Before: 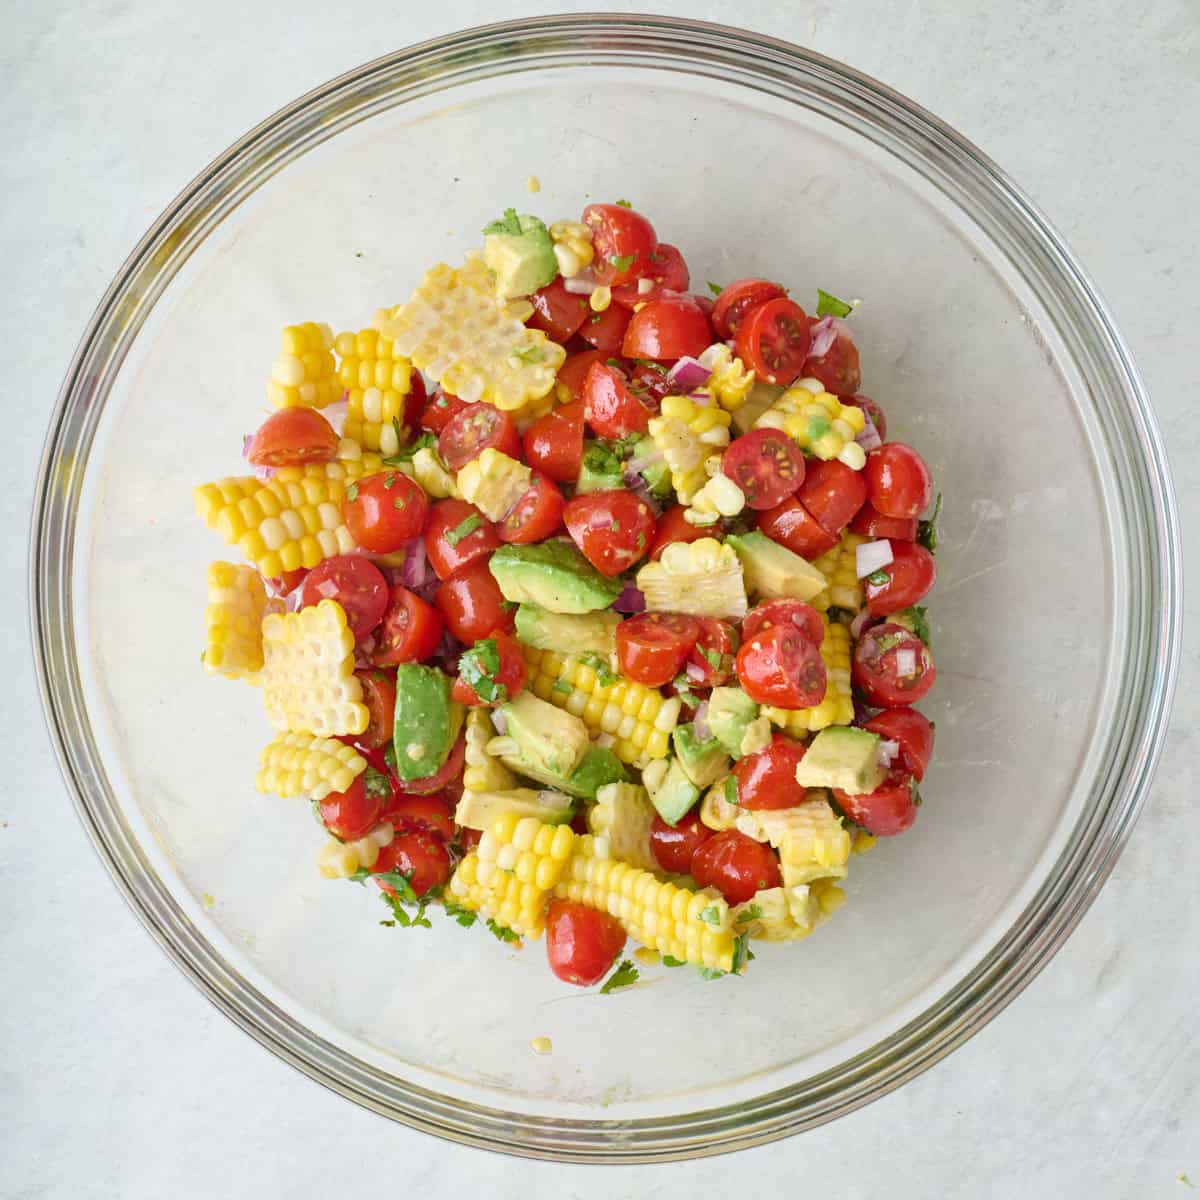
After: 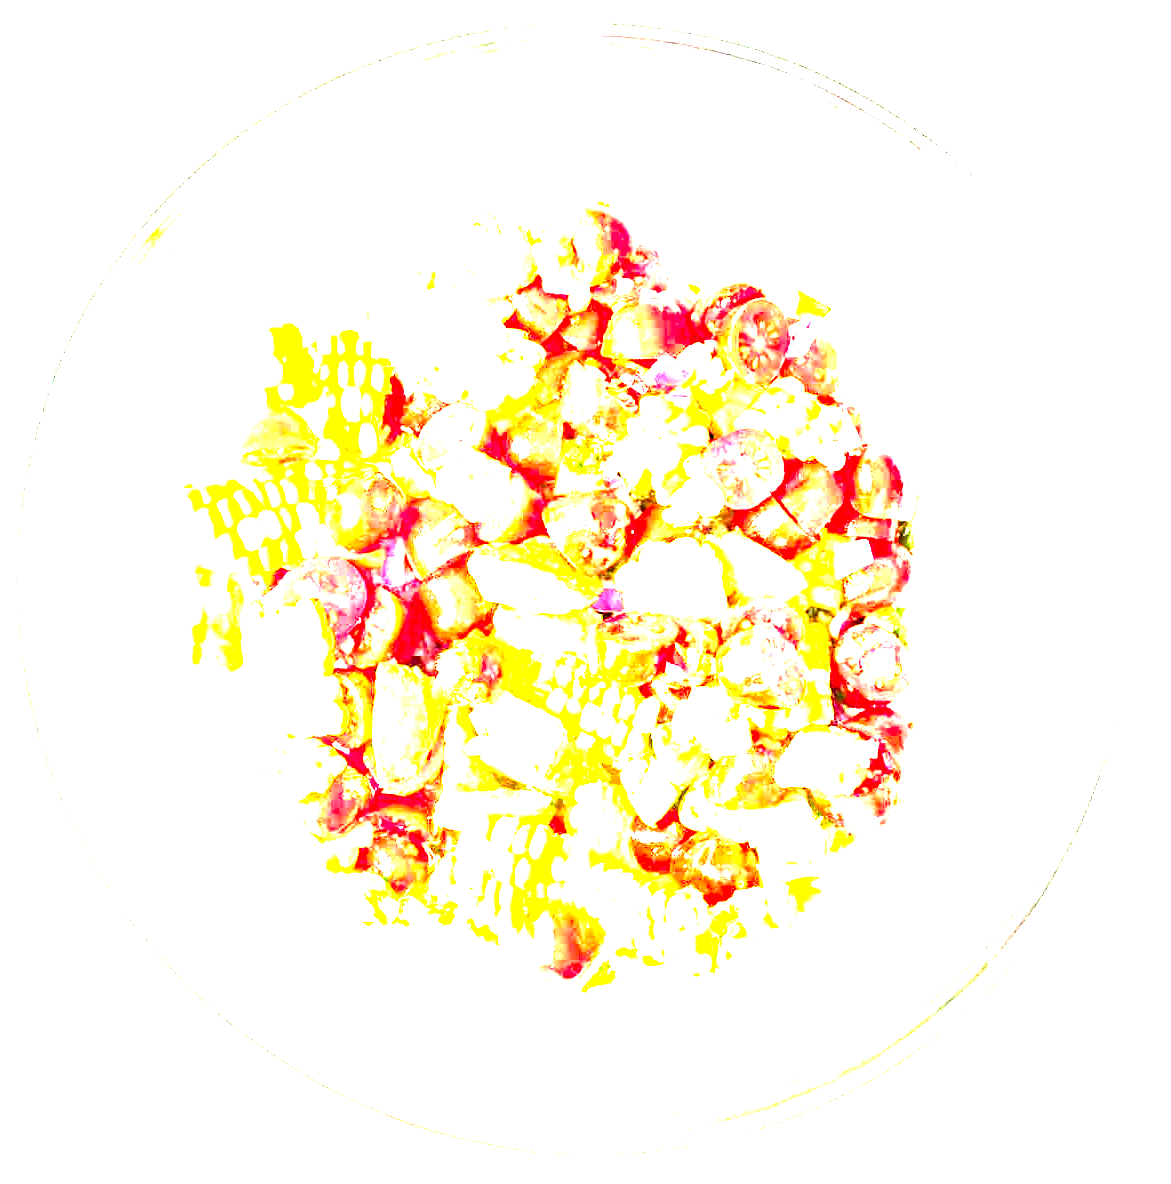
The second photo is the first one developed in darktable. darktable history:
crop and rotate: left 1.774%, right 0.633%, bottom 1.28%
exposure: black level correction 0.001, exposure 2.607 EV, compensate exposure bias true, compensate highlight preservation false
levels: levels [0, 0.281, 0.562]
contrast equalizer: y [[0.5, 0.501, 0.525, 0.597, 0.58, 0.514], [0.5 ×6], [0.5 ×6], [0 ×6], [0 ×6]]
